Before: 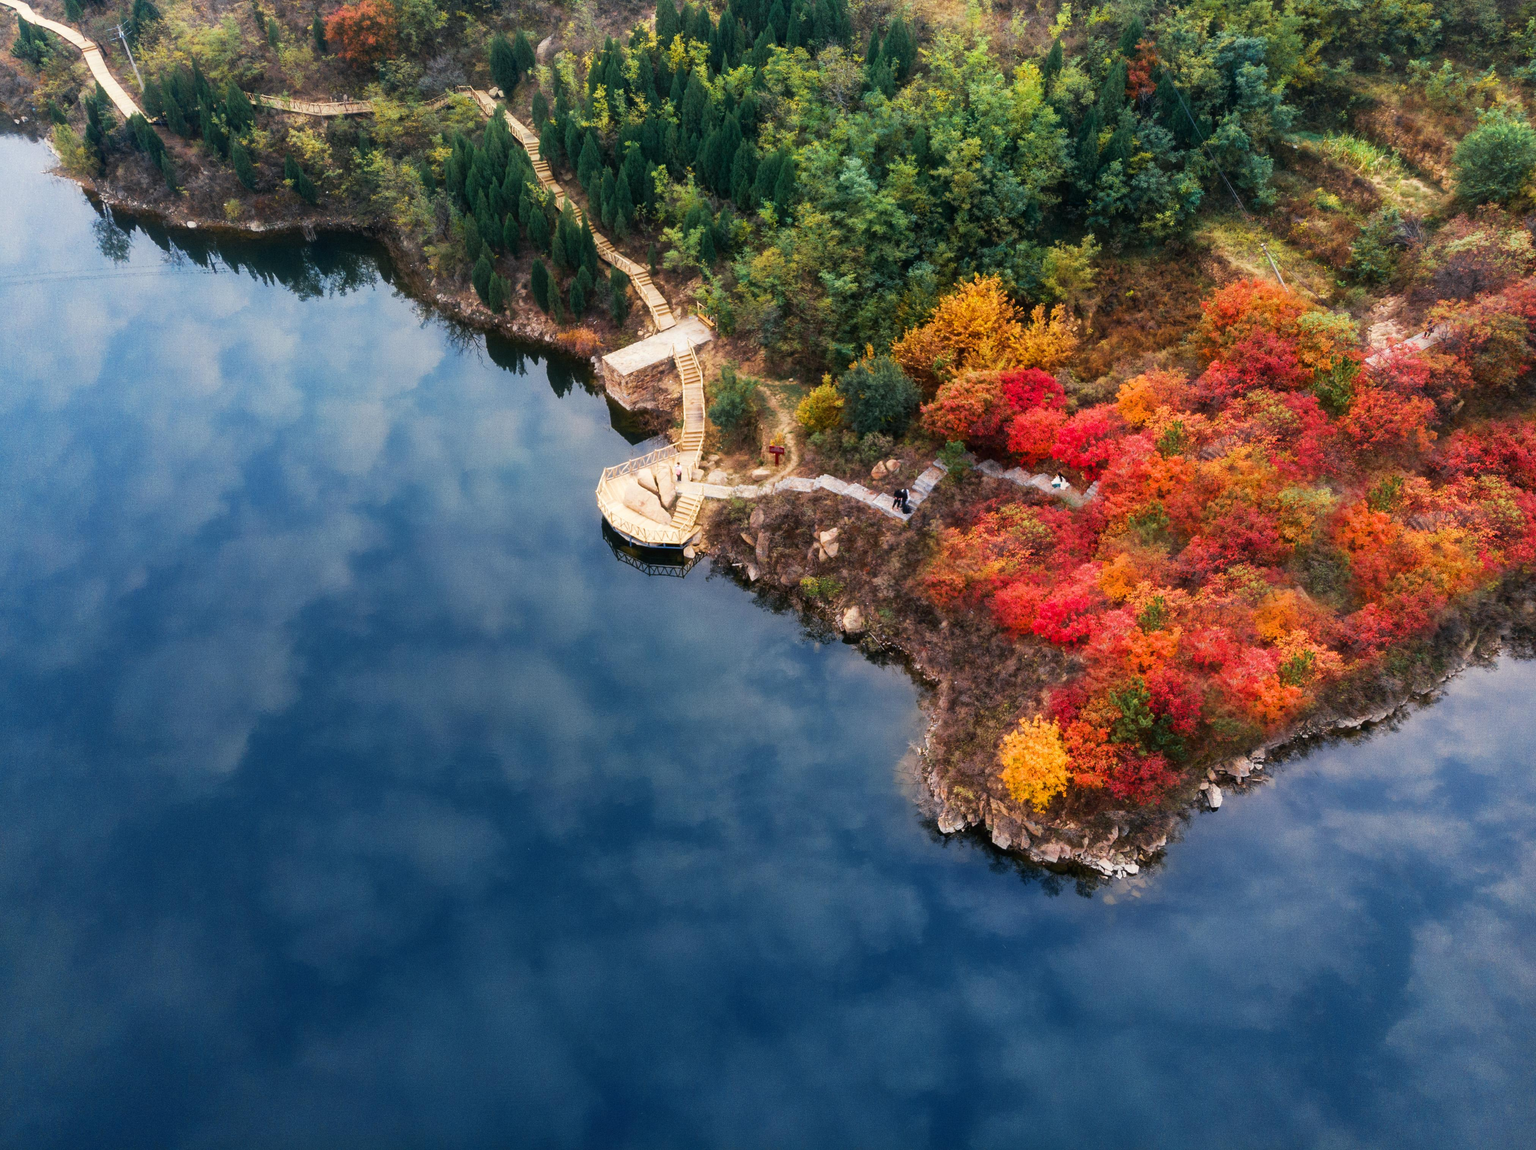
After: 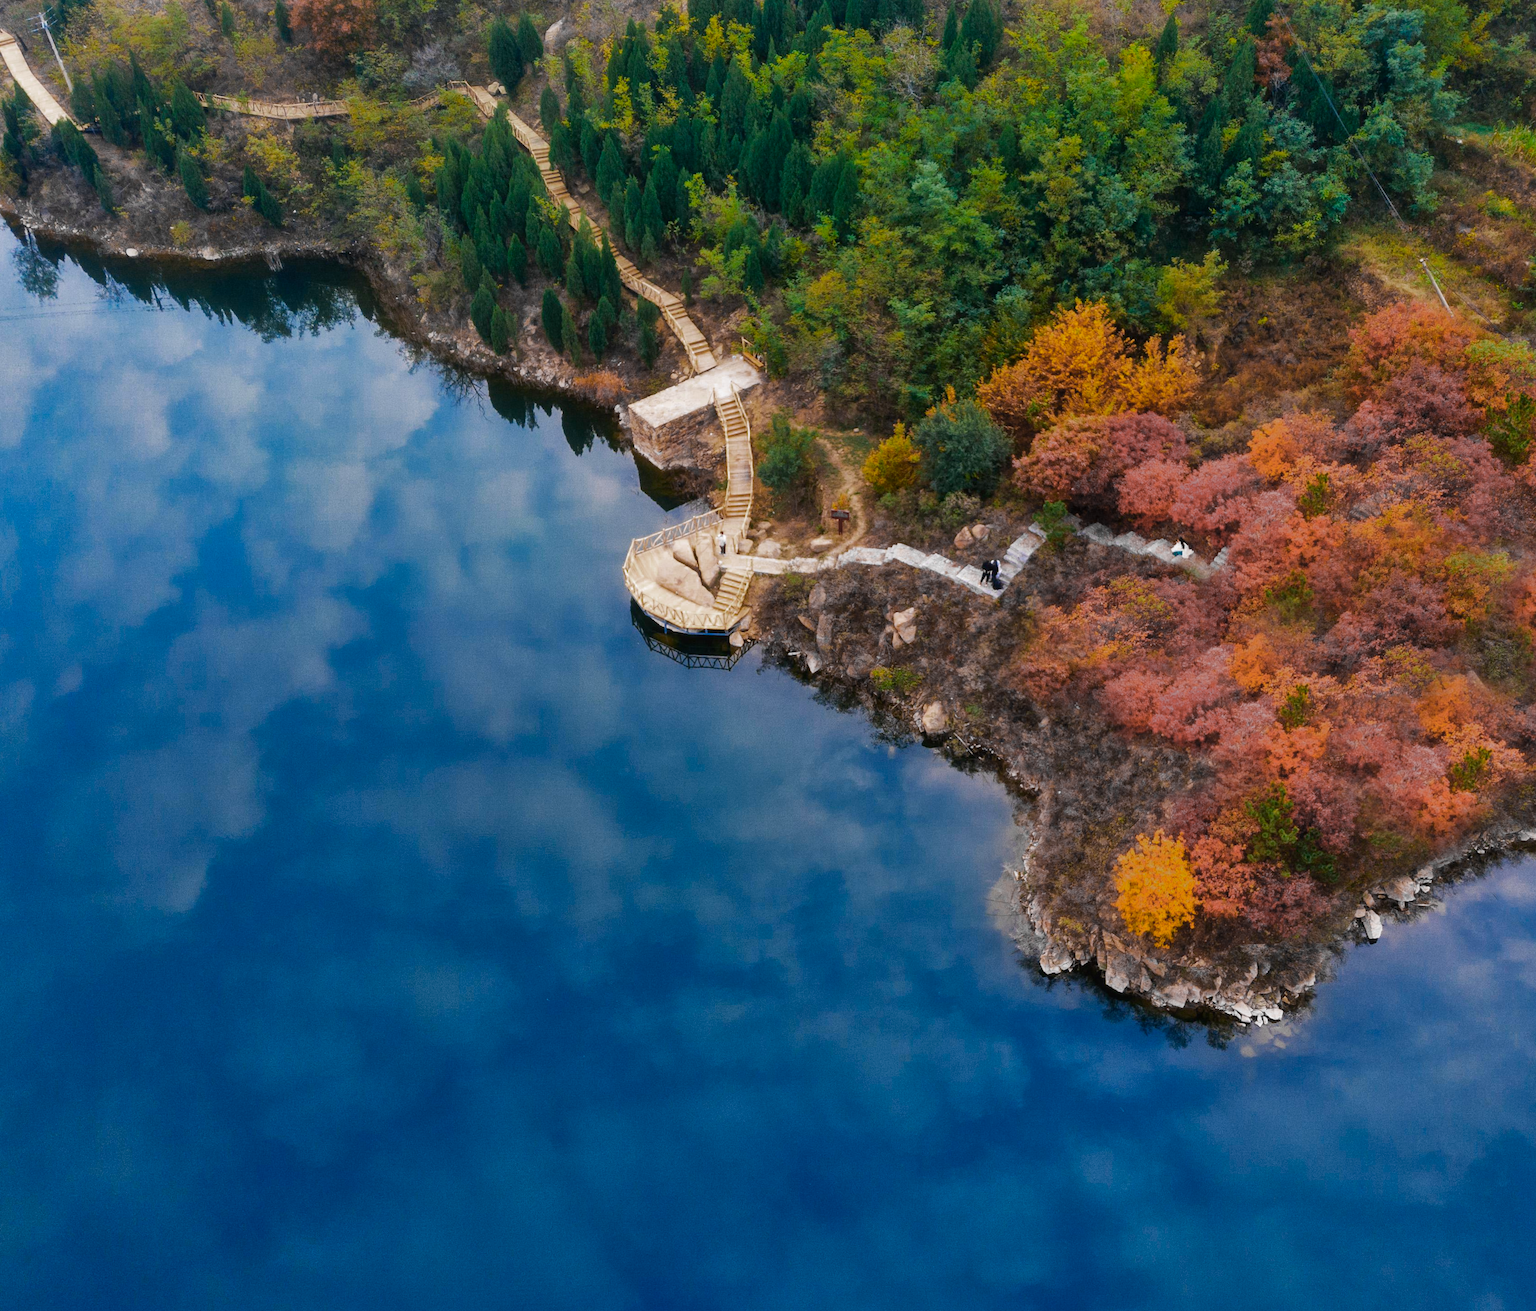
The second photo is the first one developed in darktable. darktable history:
shadows and highlights: soften with gaussian
crop and rotate: angle 0.743°, left 4.305%, top 1.181%, right 11.235%, bottom 2.541%
color zones: curves: ch0 [(0, 0.487) (0.241, 0.395) (0.434, 0.373) (0.658, 0.412) (0.838, 0.487)]; ch1 [(0, 0) (0.053, 0.053) (0.211, 0.202) (0.579, 0.259) (0.781, 0.241)]
color correction: highlights a* 1.58, highlights b* -1.71, saturation 2.51
